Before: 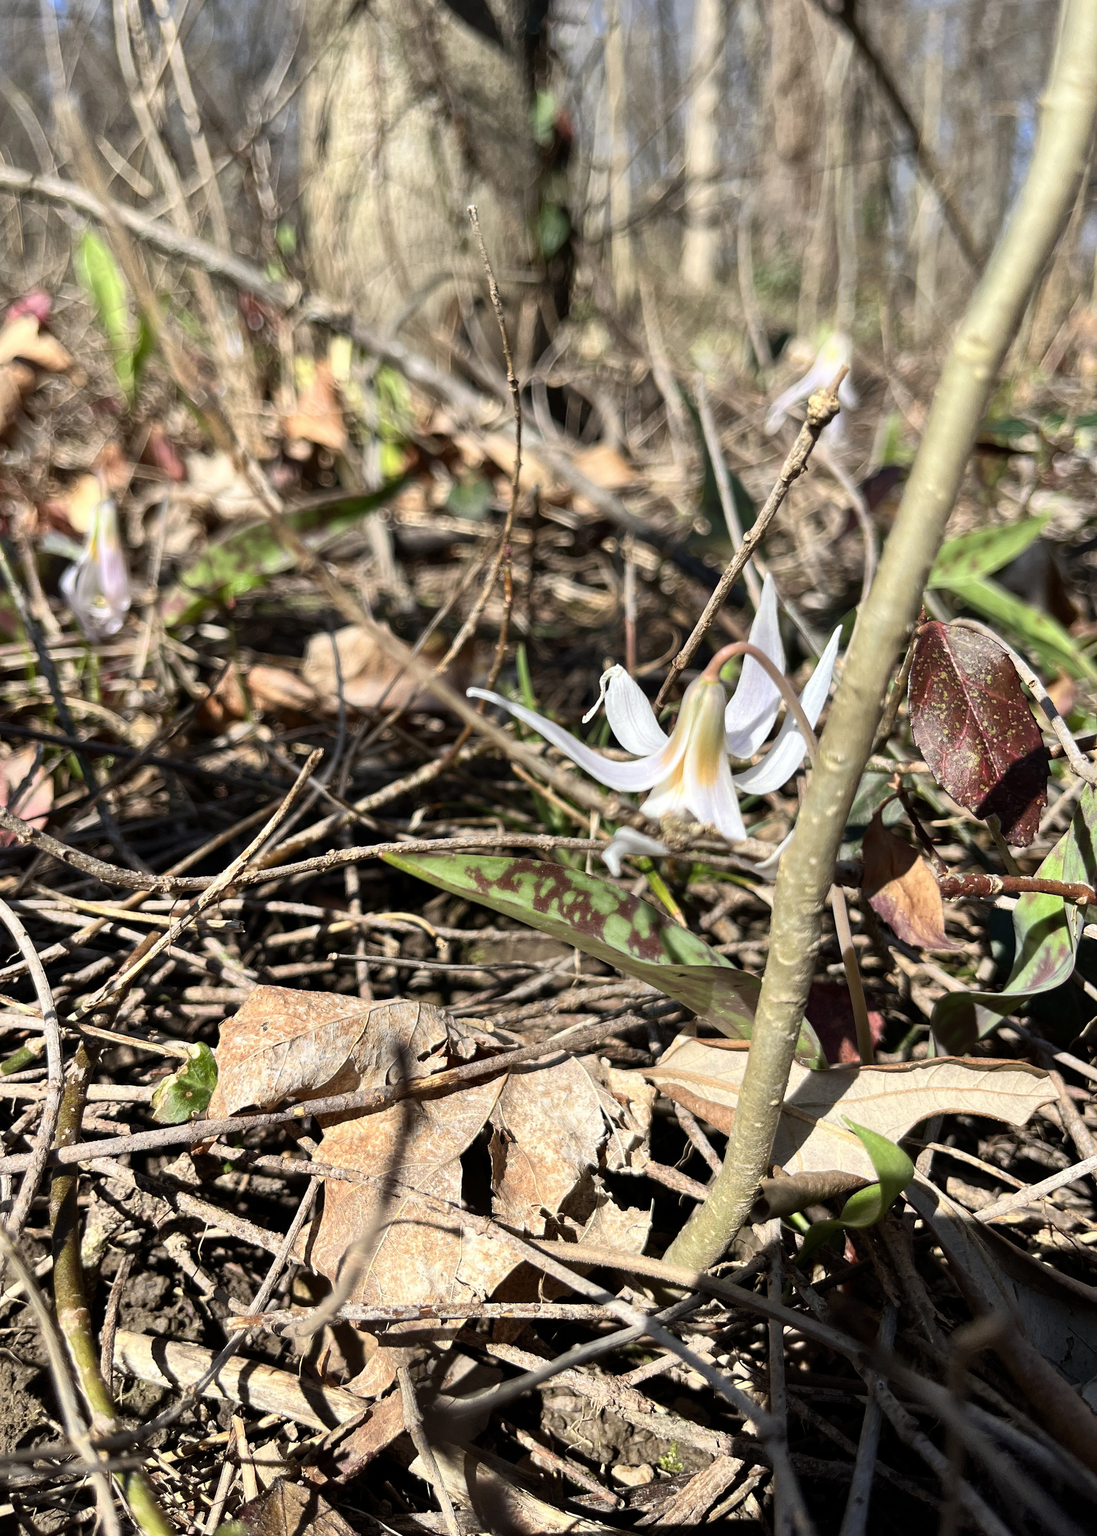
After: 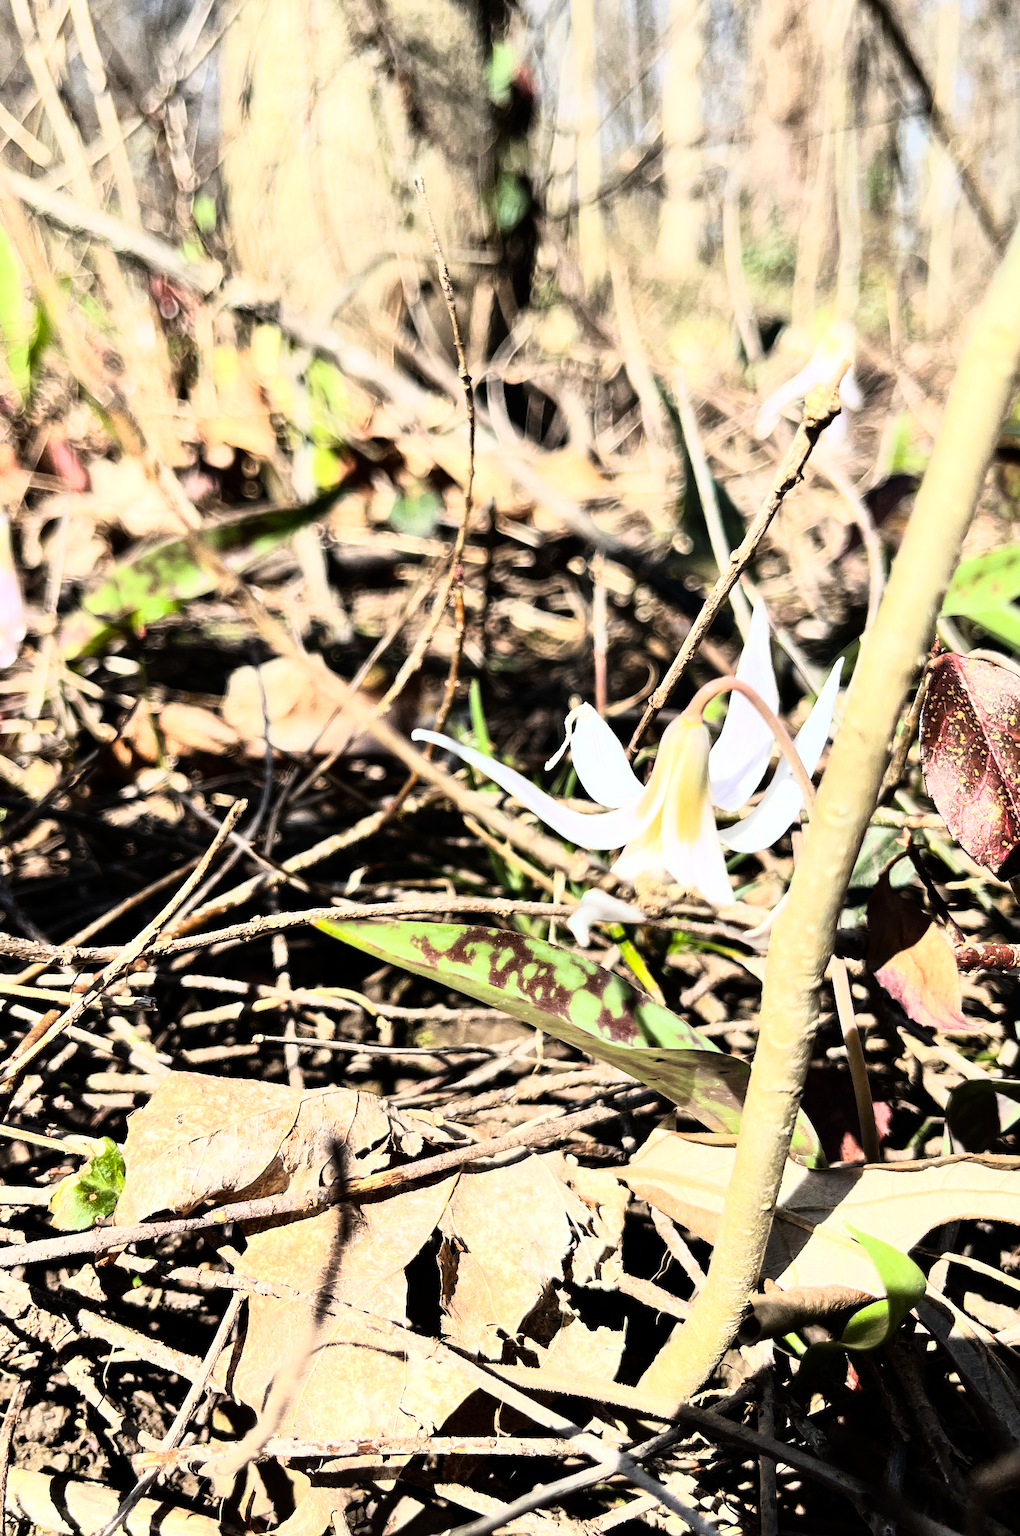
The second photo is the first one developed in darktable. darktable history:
crop: left 9.929%, top 3.475%, right 9.188%, bottom 9.529%
rgb curve: curves: ch0 [(0, 0) (0.21, 0.15) (0.24, 0.21) (0.5, 0.75) (0.75, 0.96) (0.89, 0.99) (1, 1)]; ch1 [(0, 0.02) (0.21, 0.13) (0.25, 0.2) (0.5, 0.67) (0.75, 0.9) (0.89, 0.97) (1, 1)]; ch2 [(0, 0.02) (0.21, 0.13) (0.25, 0.2) (0.5, 0.67) (0.75, 0.9) (0.89, 0.97) (1, 1)], compensate middle gray true
